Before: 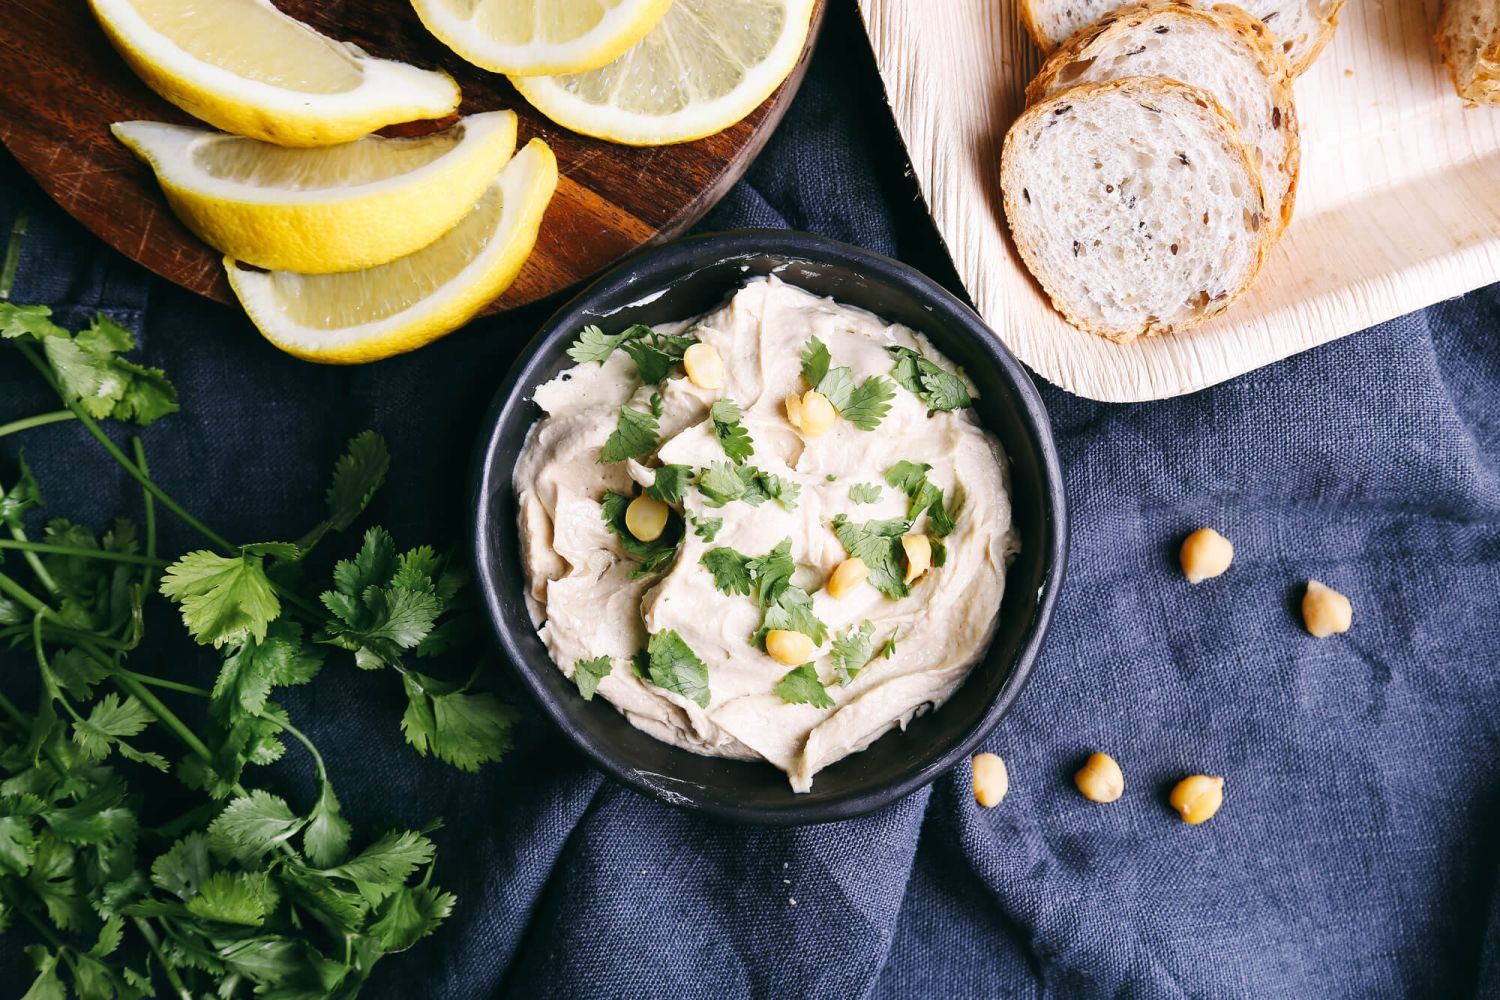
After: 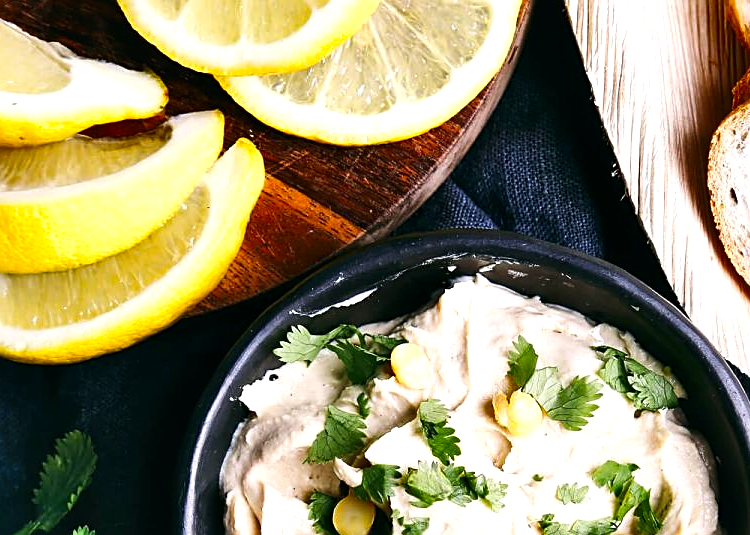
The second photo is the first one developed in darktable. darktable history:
contrast brightness saturation: contrast 0.09, saturation 0.28
shadows and highlights: shadows 75, highlights -60.85, soften with gaussian
sharpen: on, module defaults
tone equalizer: -8 EV -0.417 EV, -7 EV -0.389 EV, -6 EV -0.333 EV, -5 EV -0.222 EV, -3 EV 0.222 EV, -2 EV 0.333 EV, -1 EV 0.389 EV, +0 EV 0.417 EV, edges refinement/feathering 500, mask exposure compensation -1.57 EV, preserve details no
crop: left 19.556%, right 30.401%, bottom 46.458%
local contrast: mode bilateral grid, contrast 20, coarseness 50, detail 120%, midtone range 0.2
